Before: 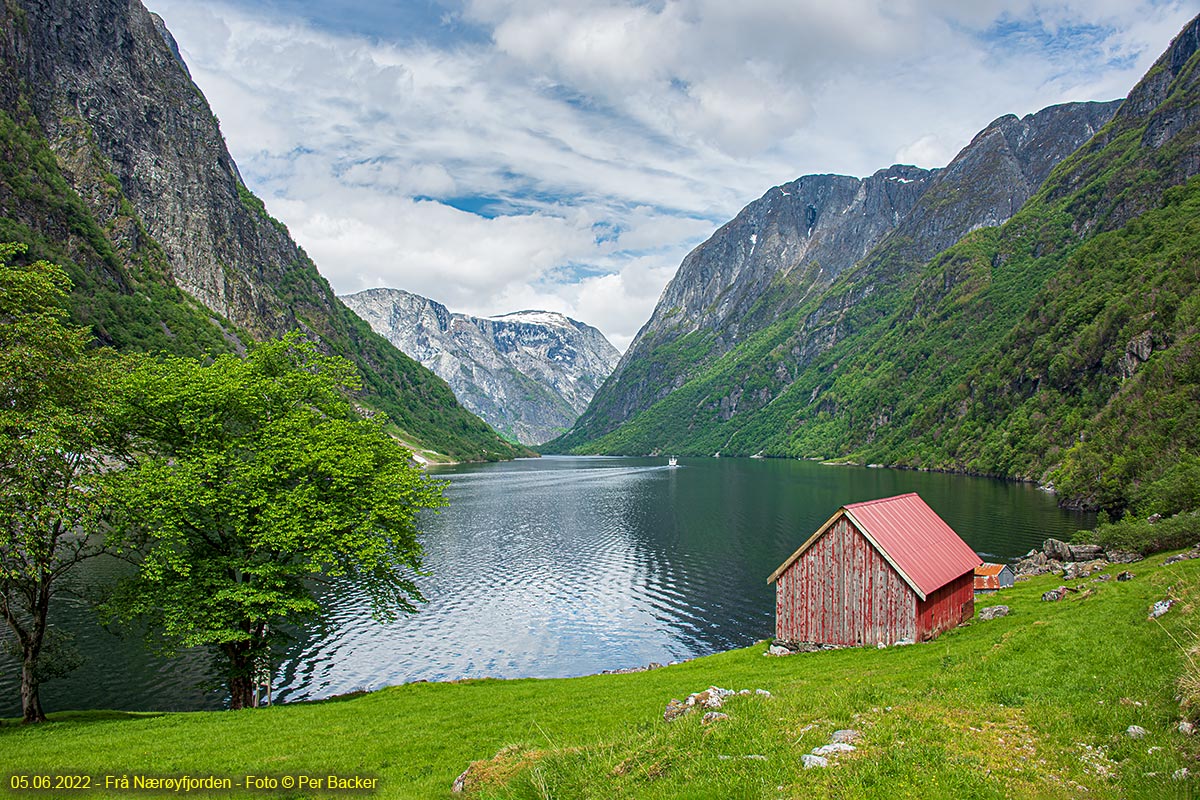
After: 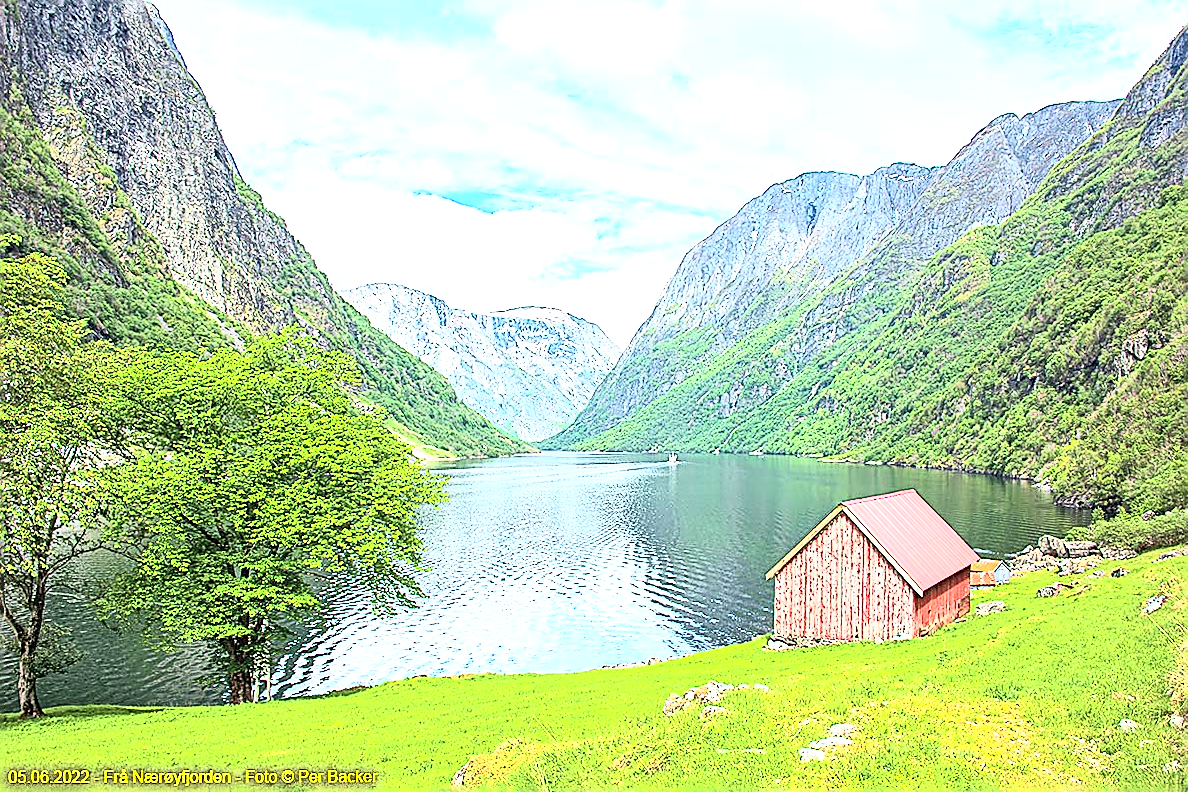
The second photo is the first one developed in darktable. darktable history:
contrast brightness saturation: contrast 0.39, brightness 0.53
rotate and perspective: rotation 0.174°, lens shift (vertical) 0.013, lens shift (horizontal) 0.019, shear 0.001, automatic cropping original format, crop left 0.007, crop right 0.991, crop top 0.016, crop bottom 0.997
sharpen: radius 1.4, amount 1.25, threshold 0.7
exposure: black level correction 0, exposure 1.45 EV, compensate exposure bias true, compensate highlight preservation false
